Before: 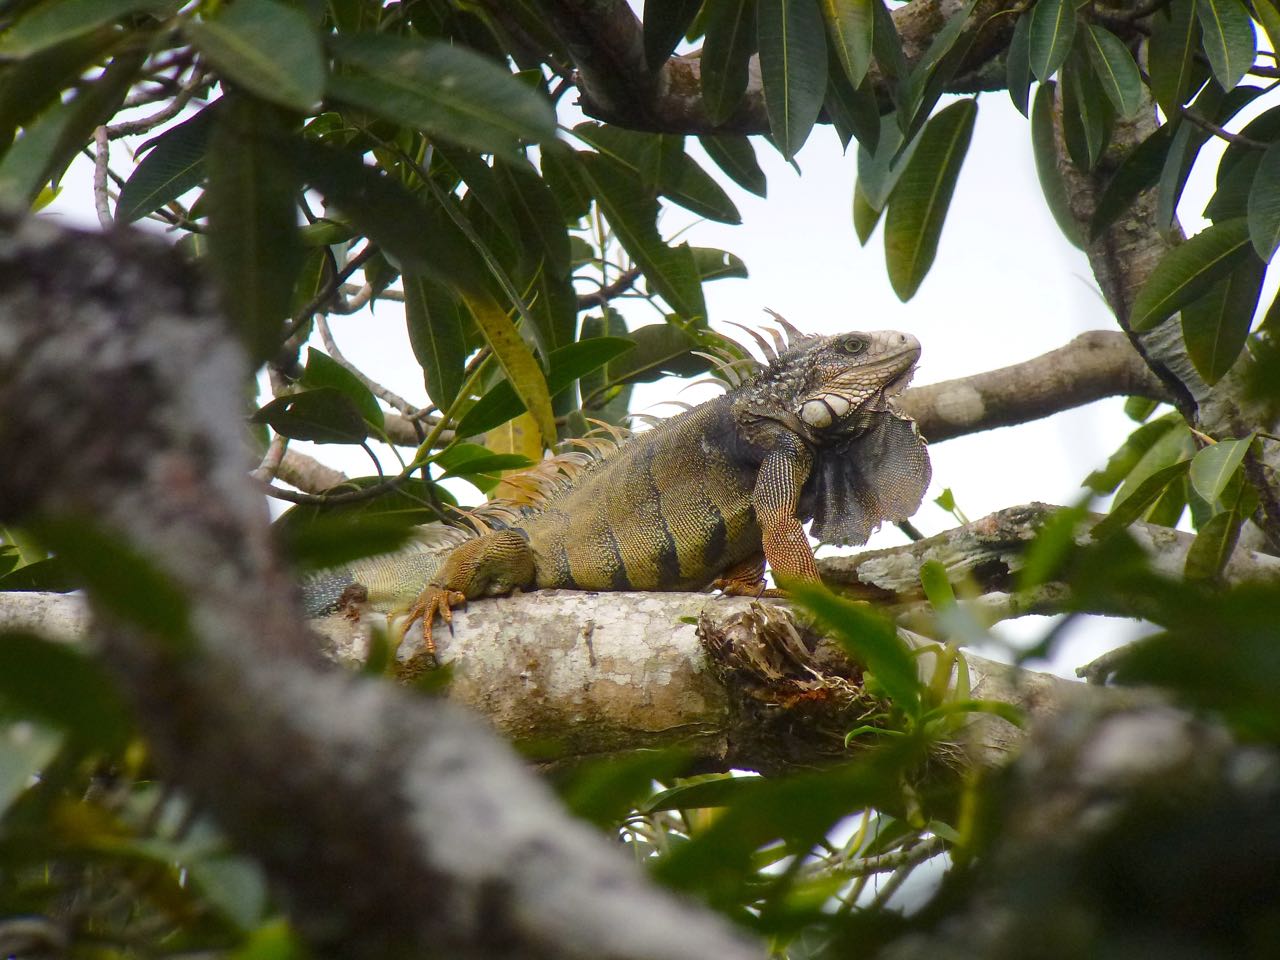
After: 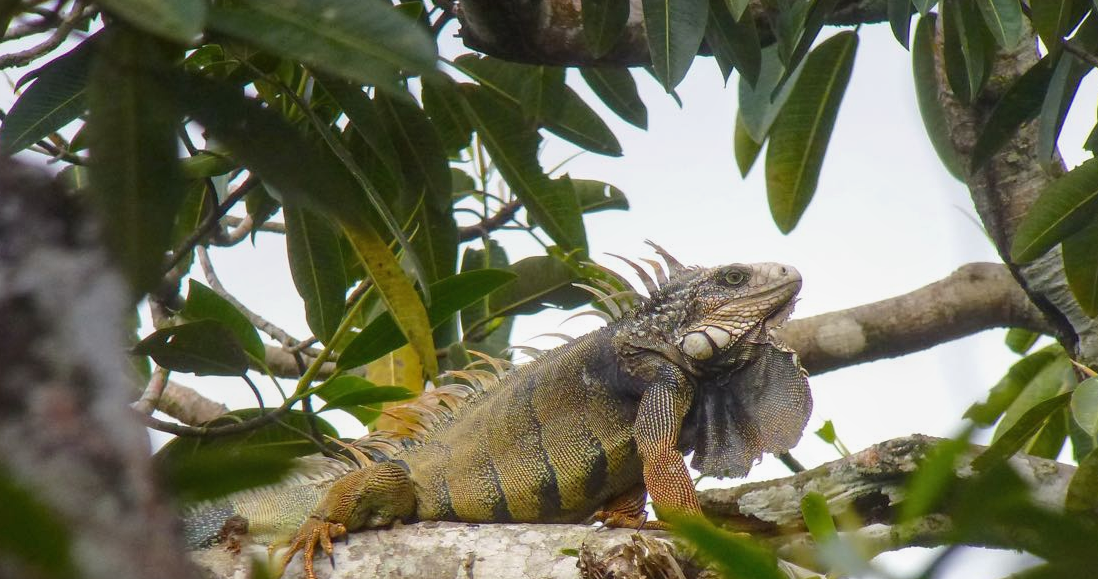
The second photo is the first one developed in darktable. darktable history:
local contrast: detail 109%
crop and rotate: left 9.325%, top 7.138%, right 4.853%, bottom 32.541%
